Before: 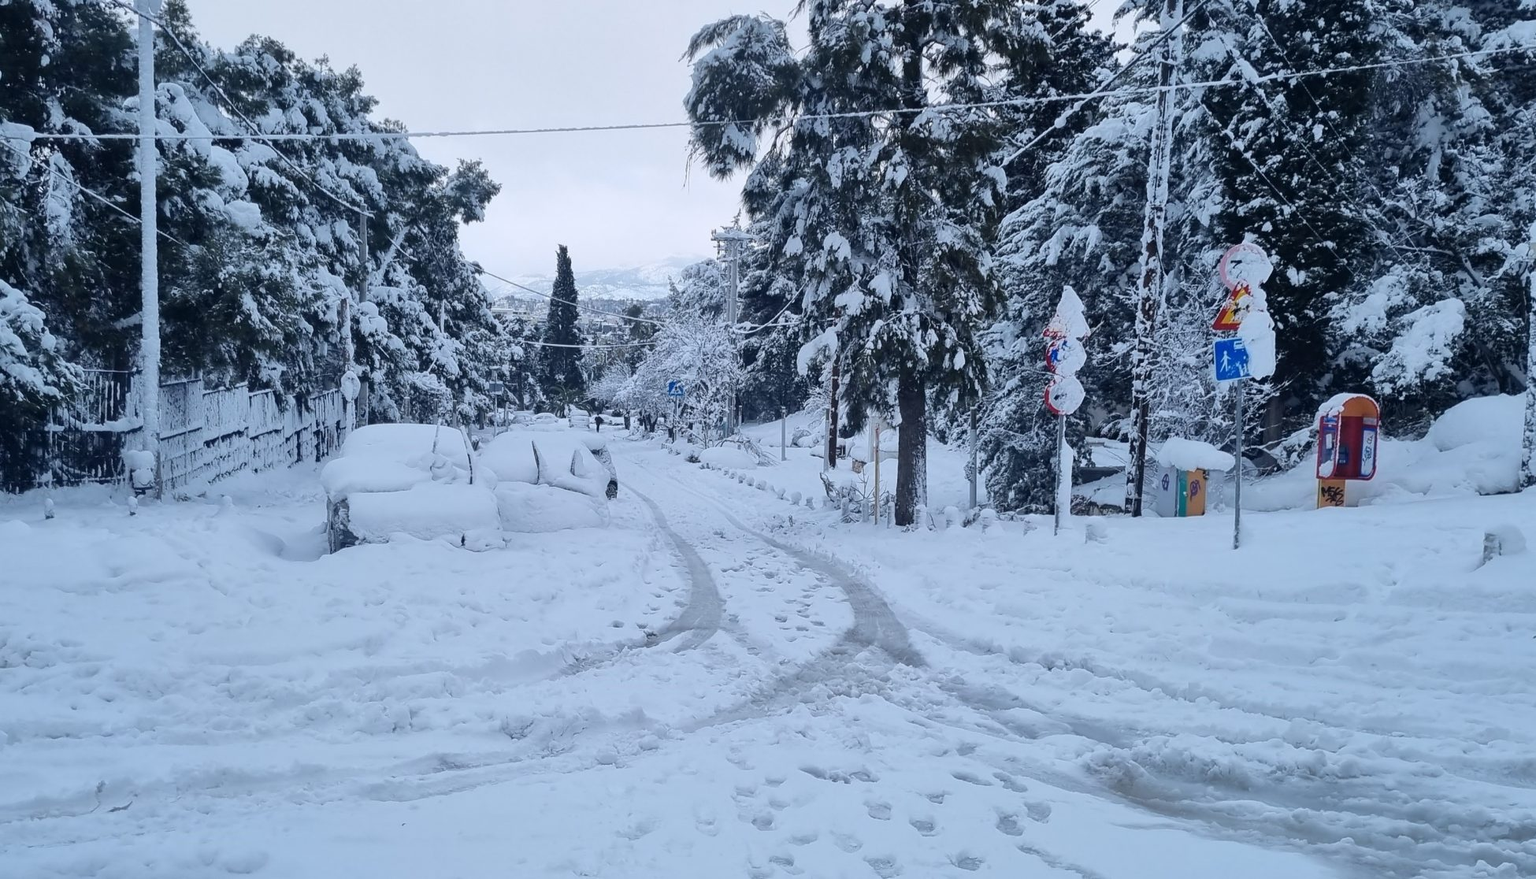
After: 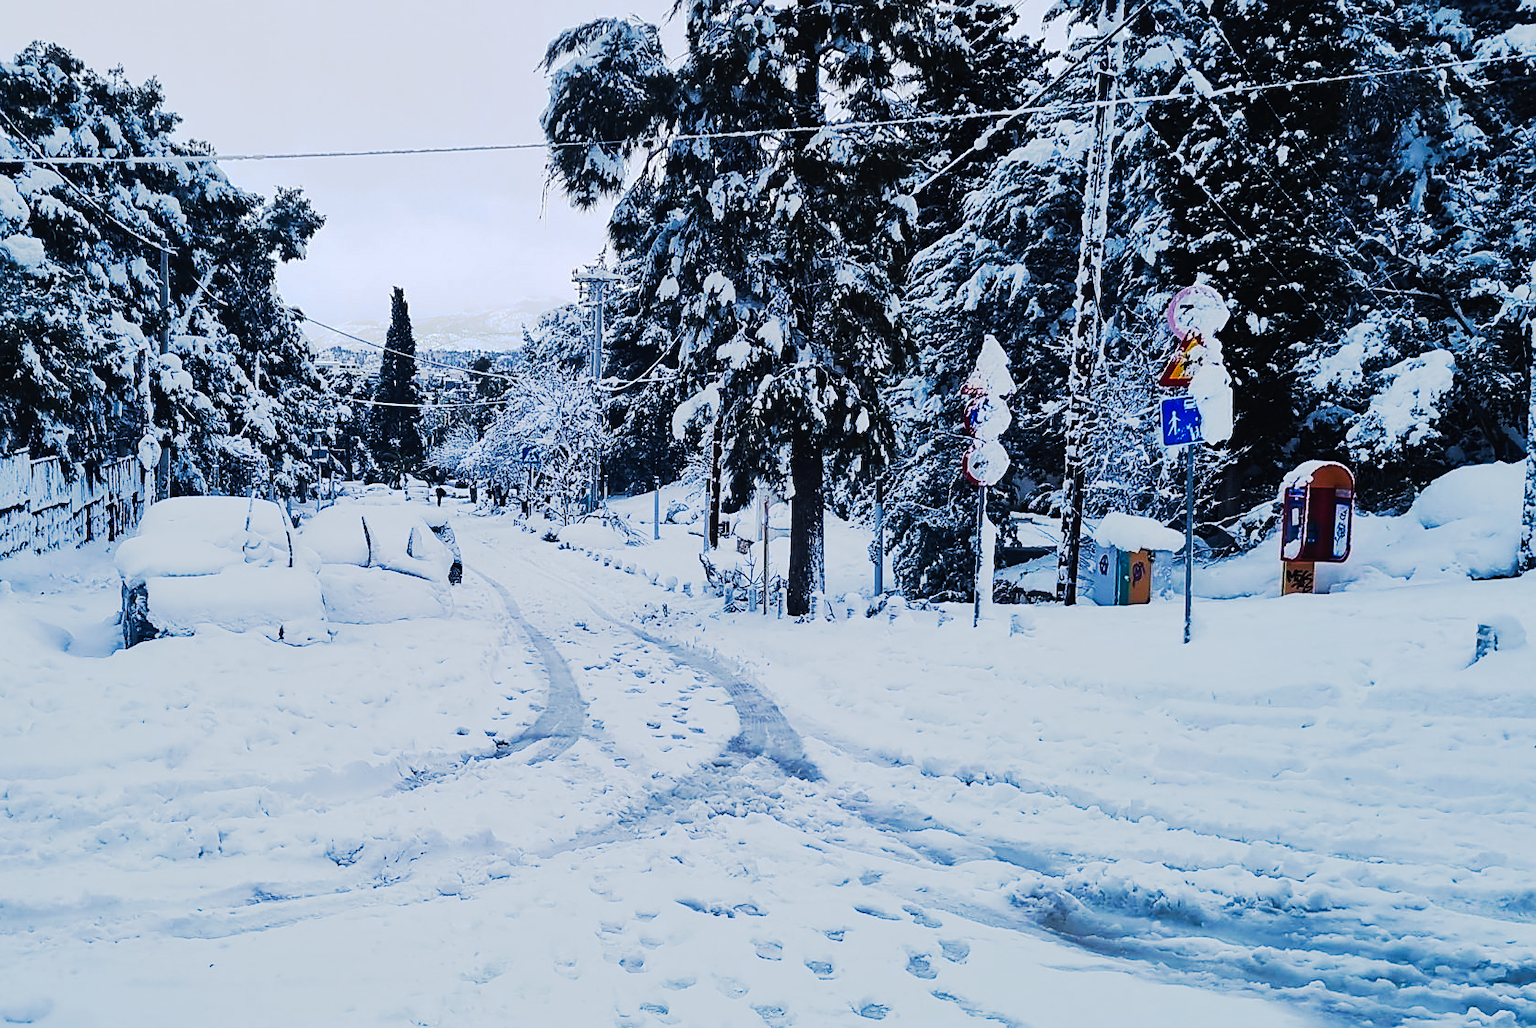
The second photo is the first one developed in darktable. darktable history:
tone curve: curves: ch0 [(0, 0) (0.003, 0.011) (0.011, 0.014) (0.025, 0.018) (0.044, 0.023) (0.069, 0.028) (0.1, 0.031) (0.136, 0.039) (0.177, 0.056) (0.224, 0.081) (0.277, 0.129) (0.335, 0.188) (0.399, 0.256) (0.468, 0.367) (0.543, 0.514) (0.623, 0.684) (0.709, 0.785) (0.801, 0.846) (0.898, 0.884) (1, 1)], preserve colors none
sharpen: on, module defaults
crop and rotate: left 14.584%
